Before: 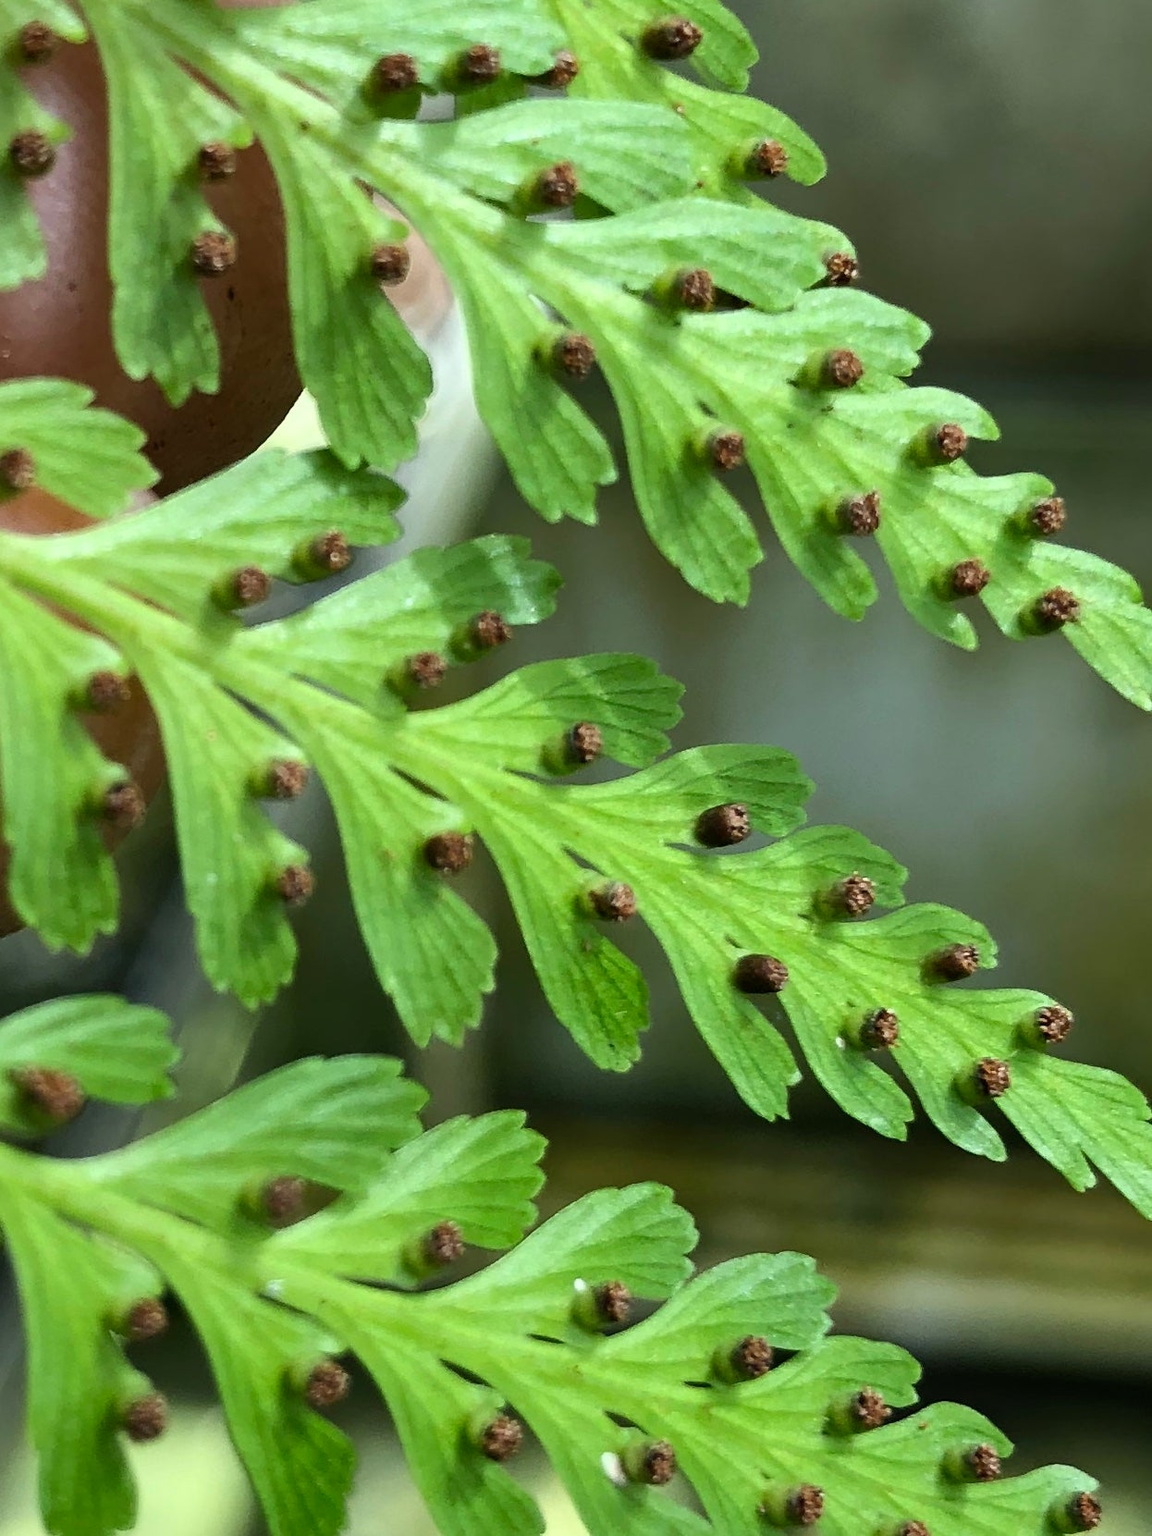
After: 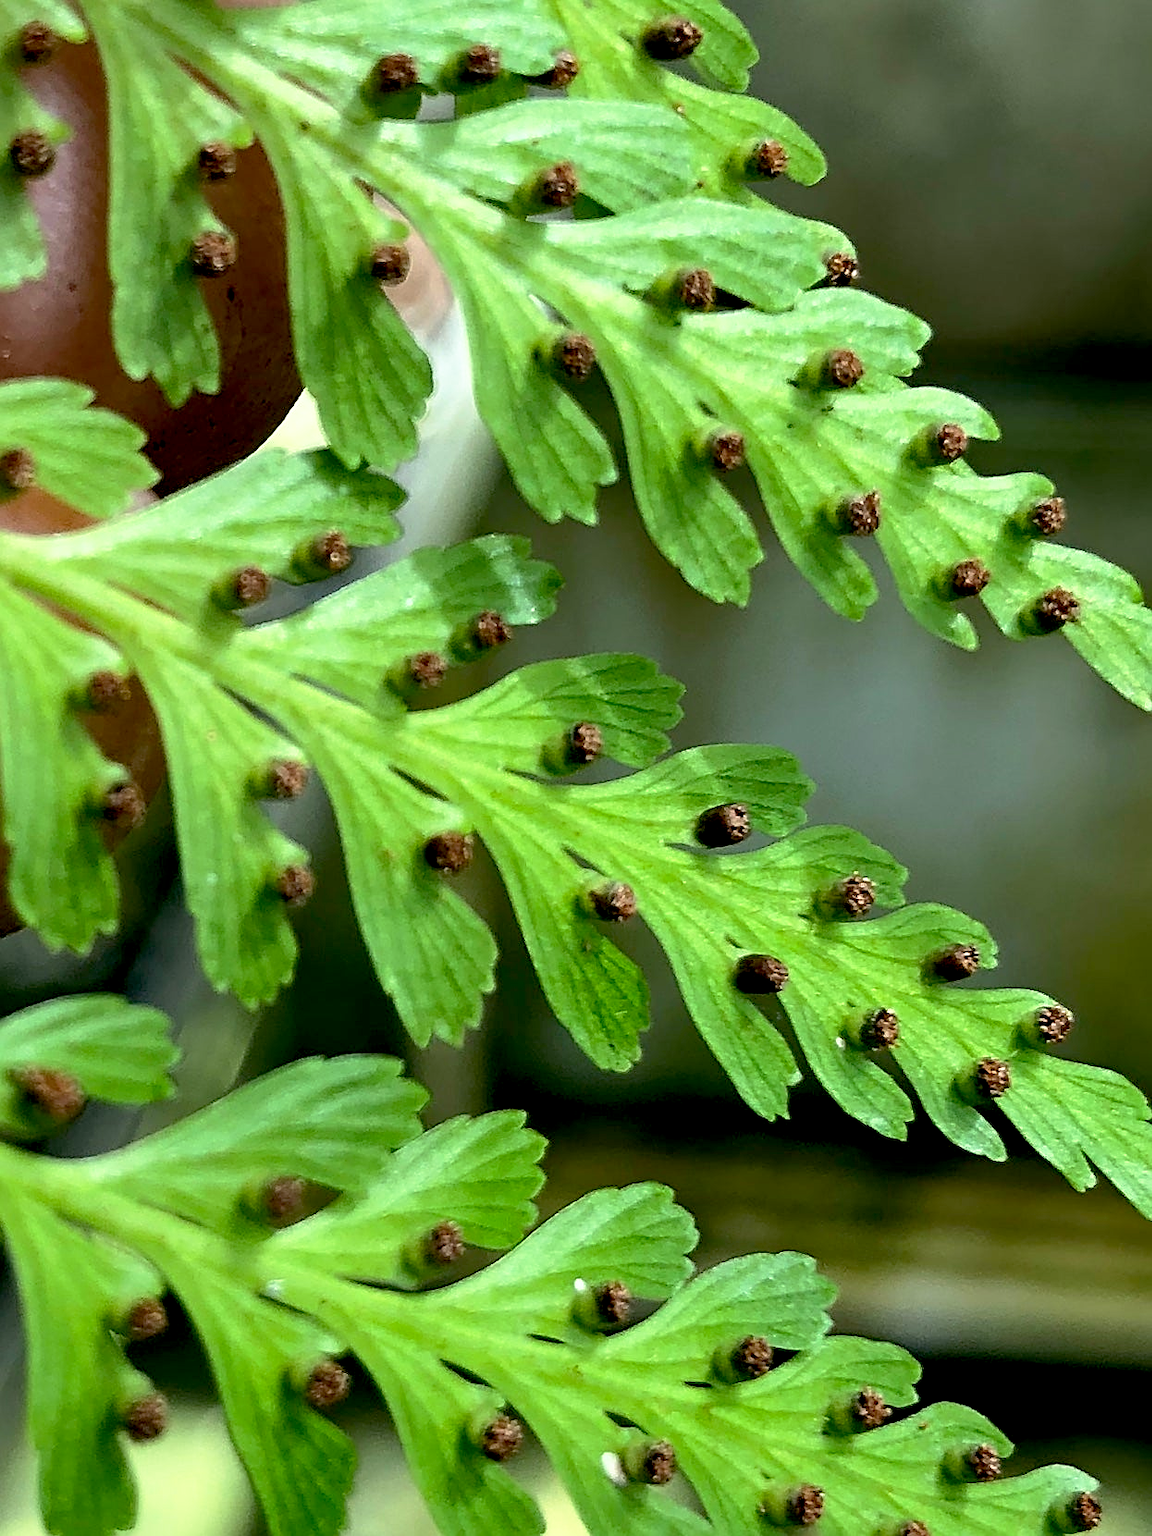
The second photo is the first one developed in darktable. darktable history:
sharpen: on, module defaults
base curve: curves: ch0 [(0.017, 0) (0.425, 0.441) (0.844, 0.933) (1, 1)], preserve colors none
